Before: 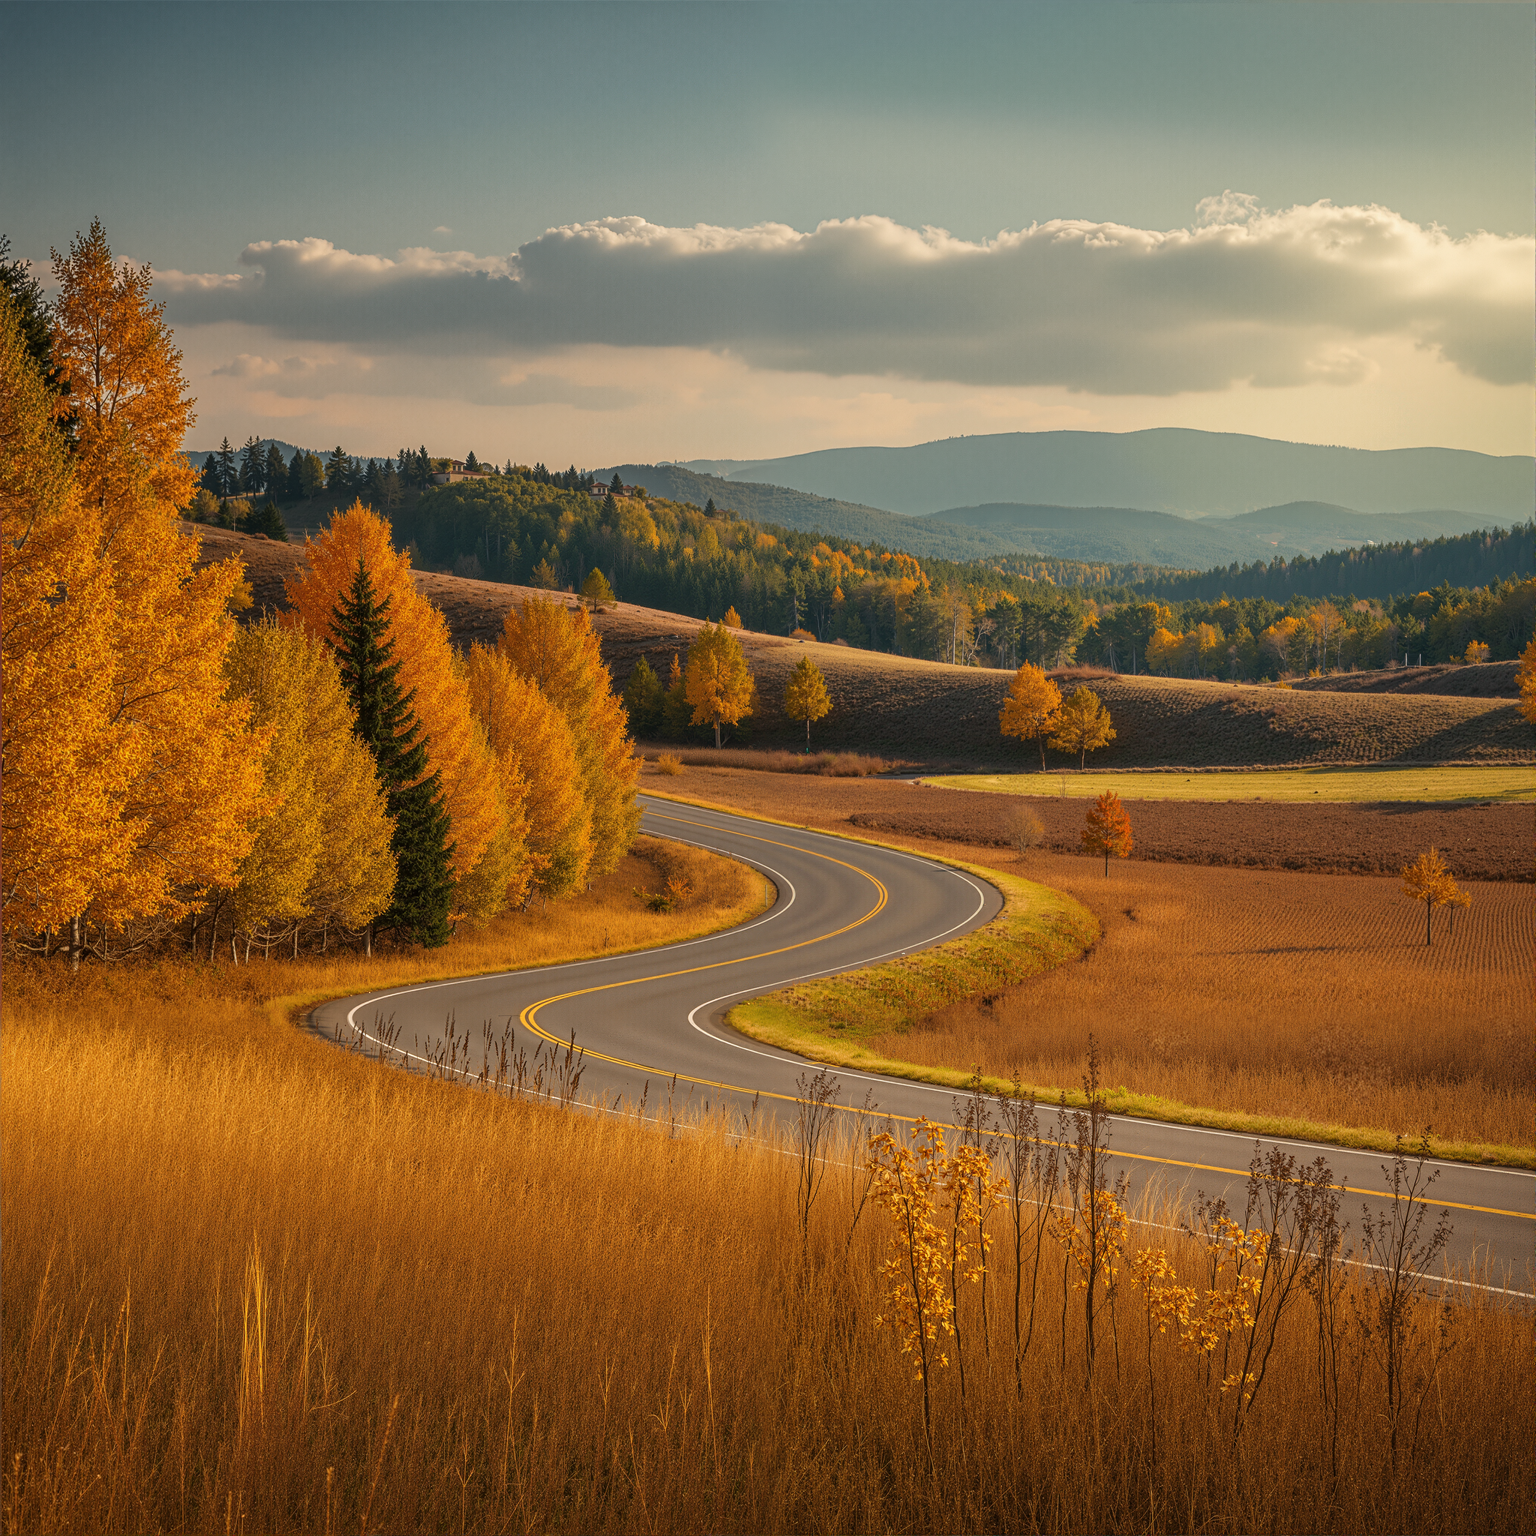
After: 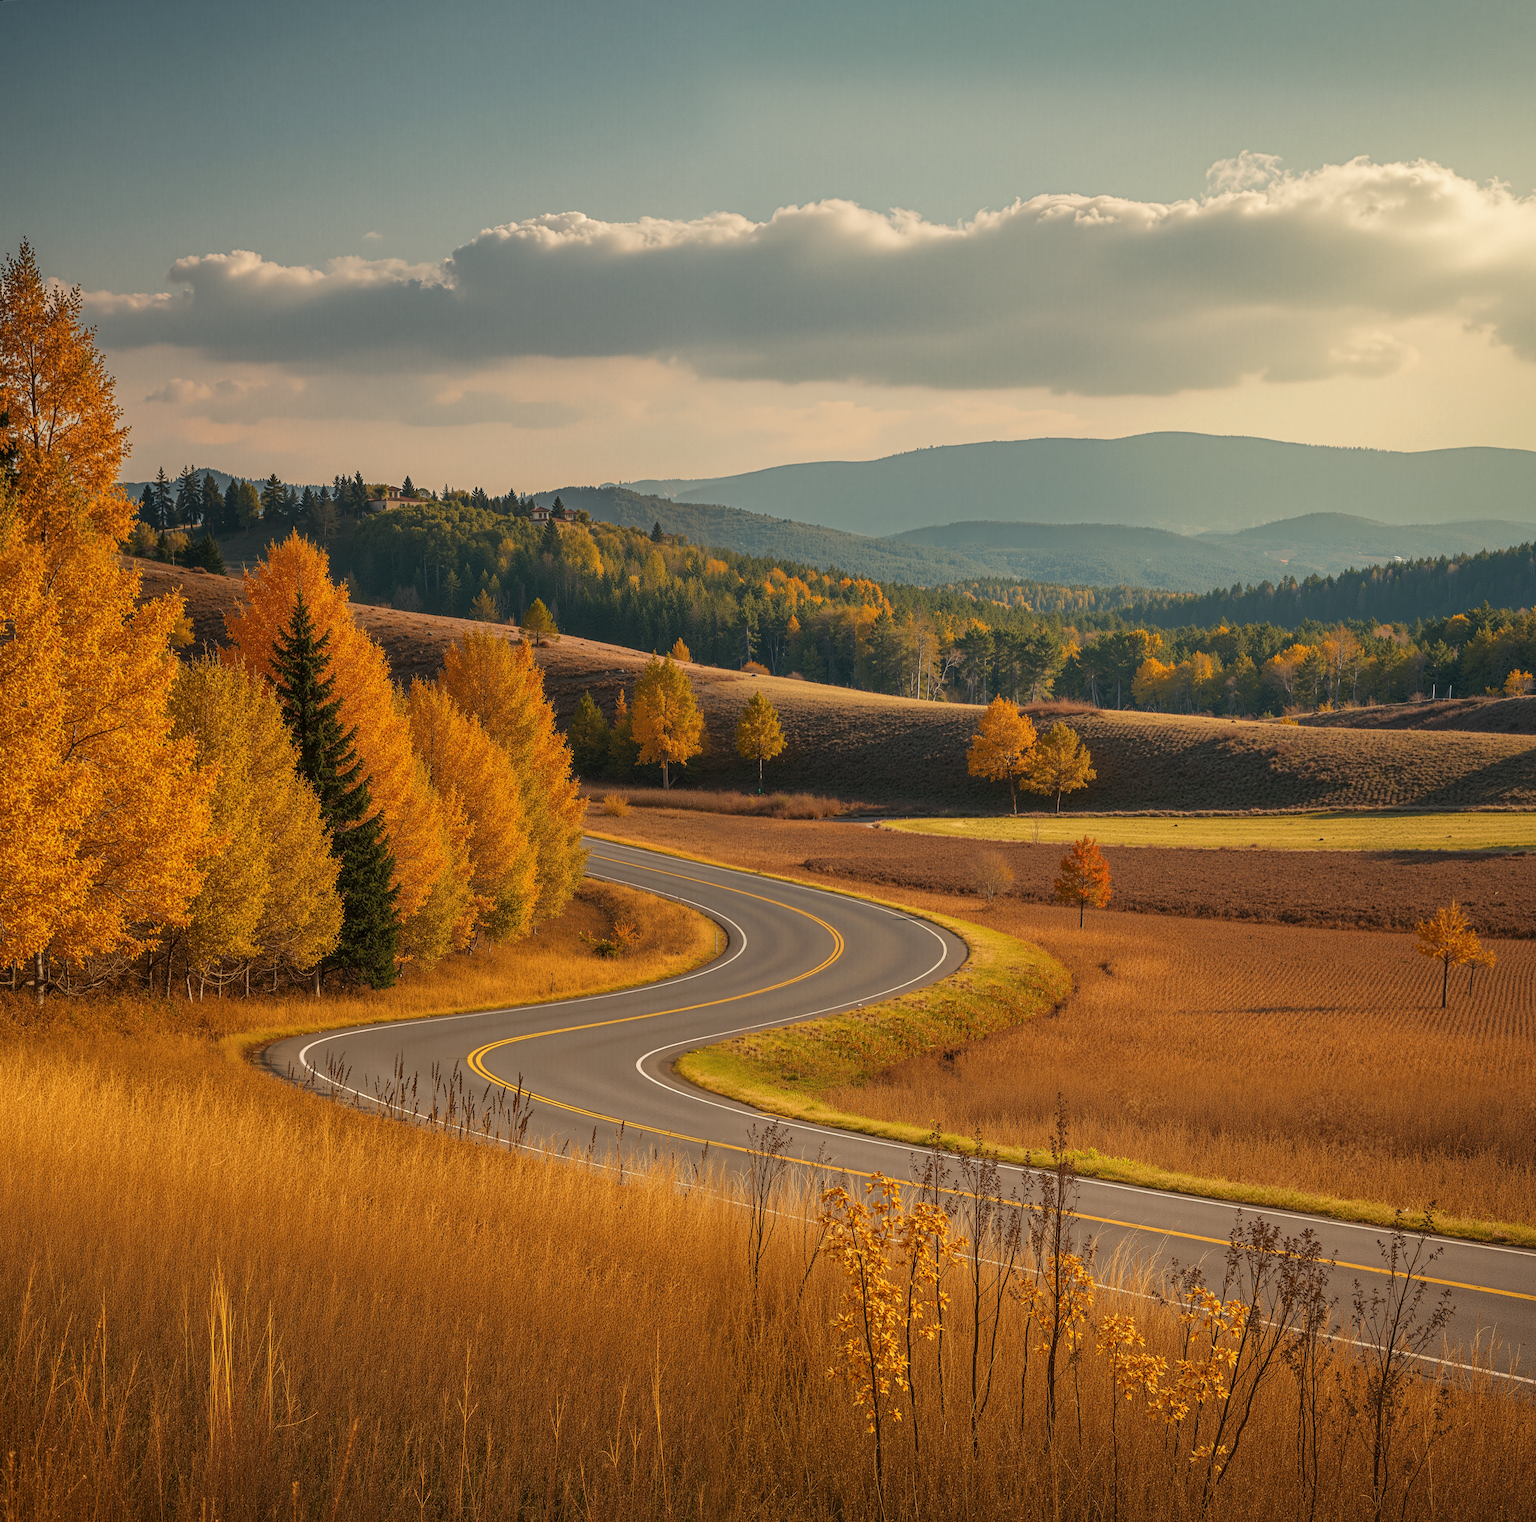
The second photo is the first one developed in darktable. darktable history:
exposure: compensate exposure bias true, compensate highlight preservation false
rotate and perspective: rotation 0.062°, lens shift (vertical) 0.115, lens shift (horizontal) -0.133, crop left 0.047, crop right 0.94, crop top 0.061, crop bottom 0.94
